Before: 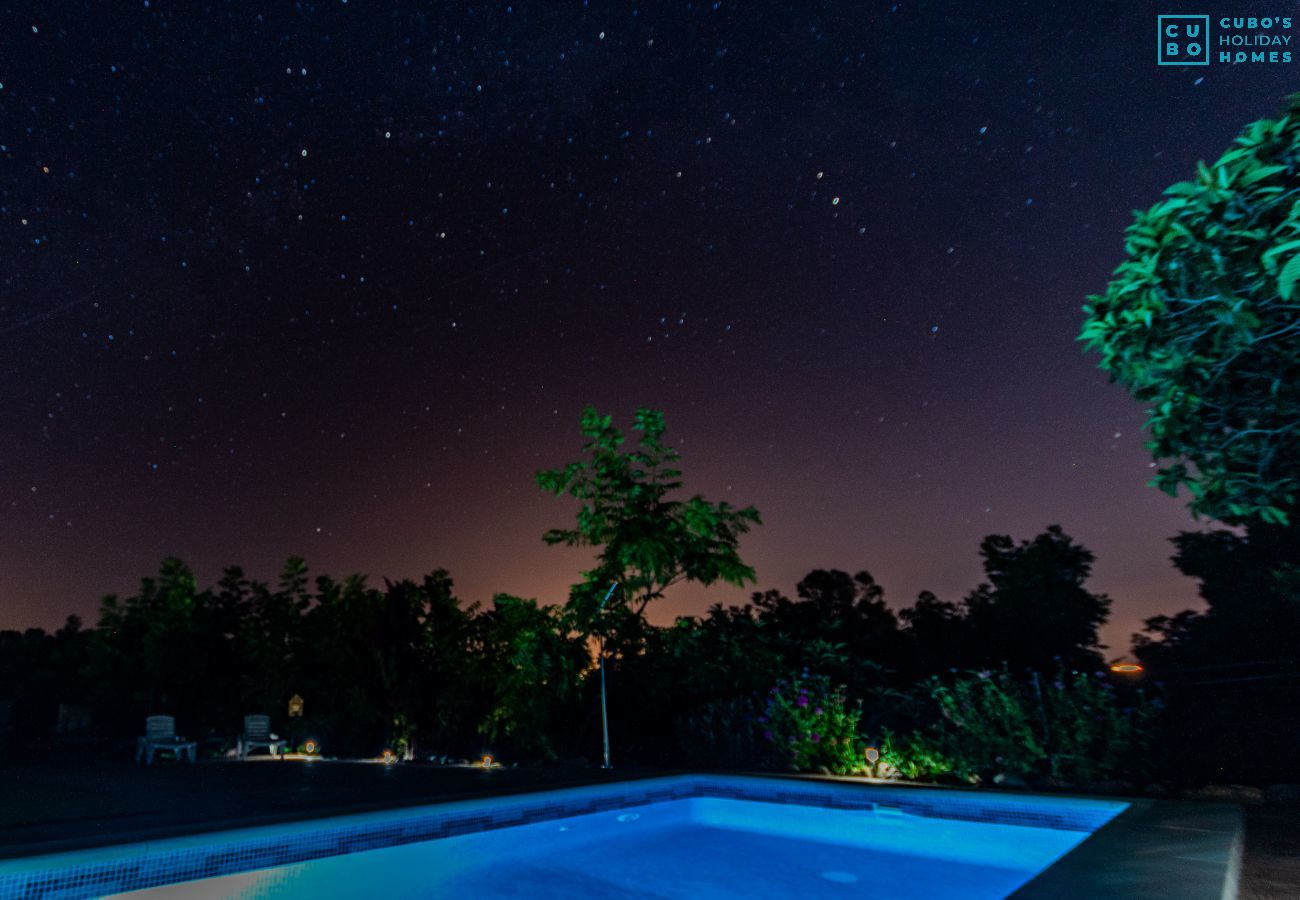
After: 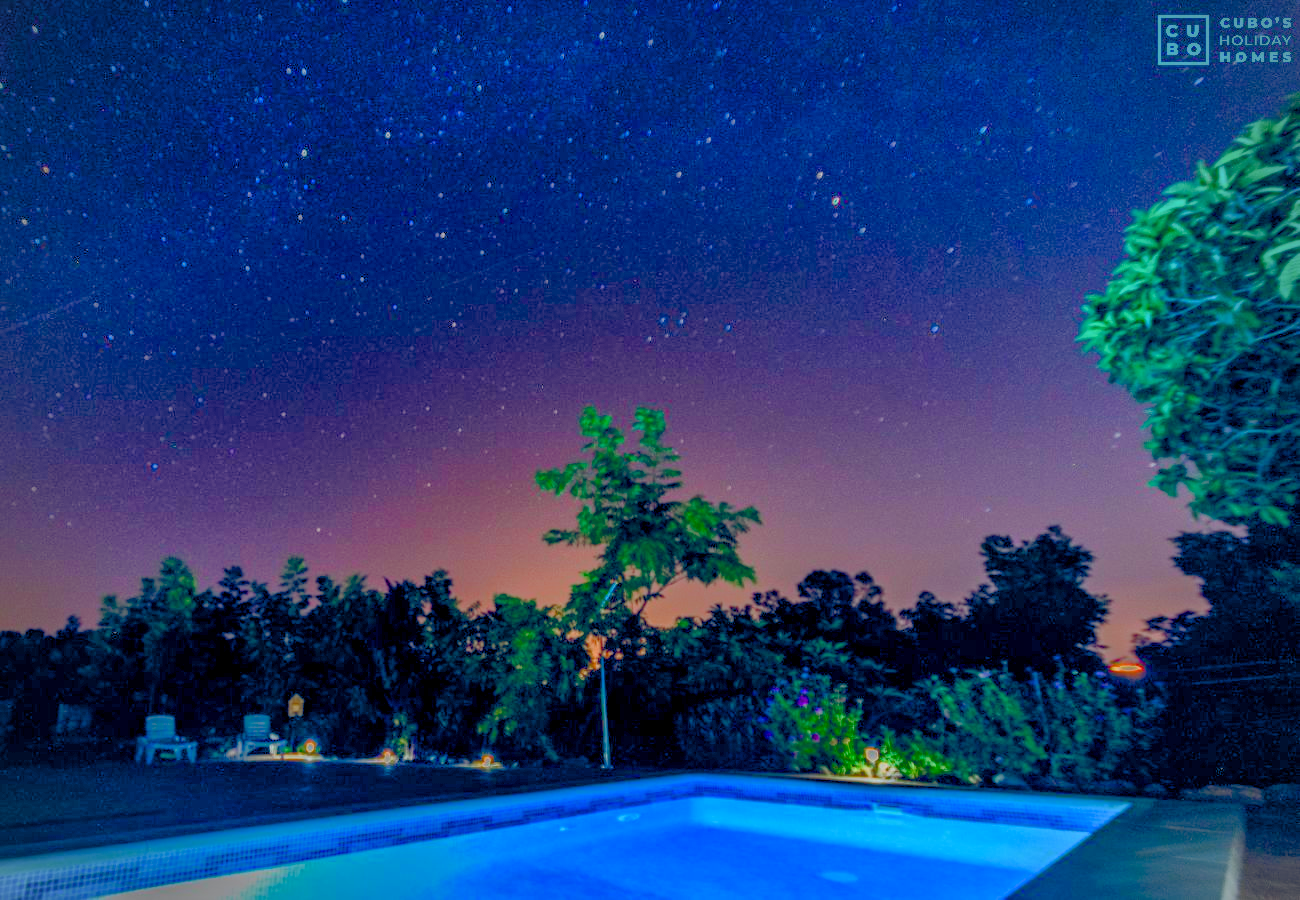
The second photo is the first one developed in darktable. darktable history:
vignetting: fall-off radius 63.89%, brightness -0.485, unbound false
exposure: black level correction 0, exposure 1.001 EV, compensate highlight preservation false
shadows and highlights: highlights color adjustment 55.66%
local contrast: on, module defaults
color balance rgb: shadows lift › chroma 1.015%, shadows lift › hue 243°, global offset › chroma 0.143%, global offset › hue 253.39°, perceptual saturation grading › global saturation 20%, perceptual saturation grading › highlights -25.563%, perceptual saturation grading › shadows 50.175%, contrast -29.735%
